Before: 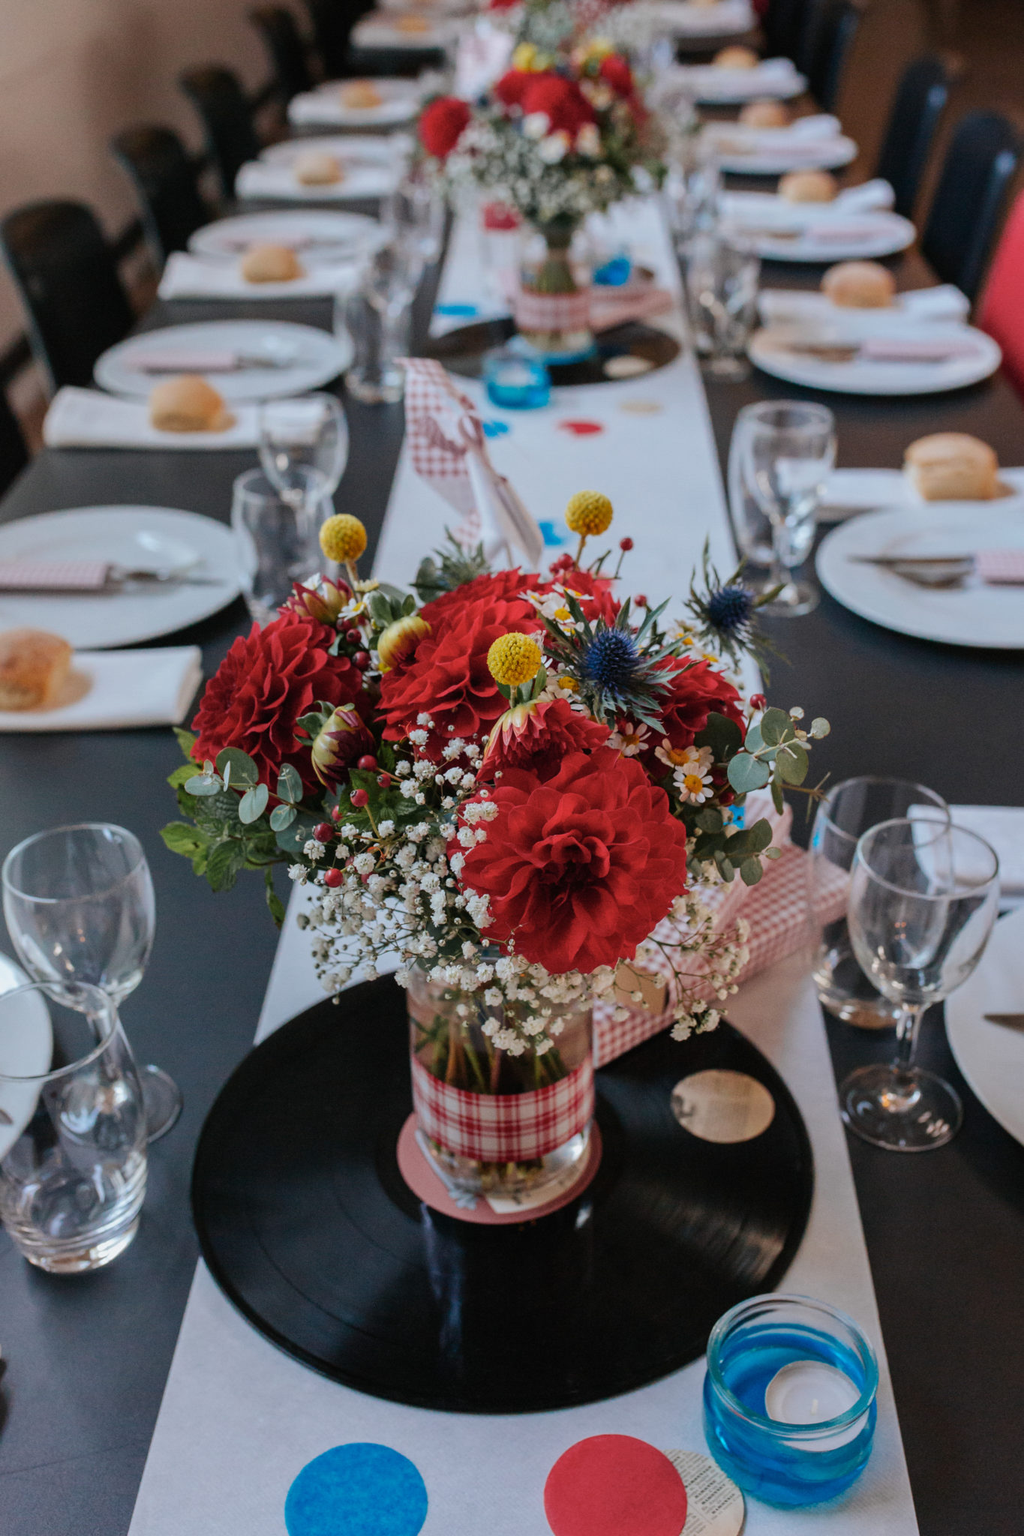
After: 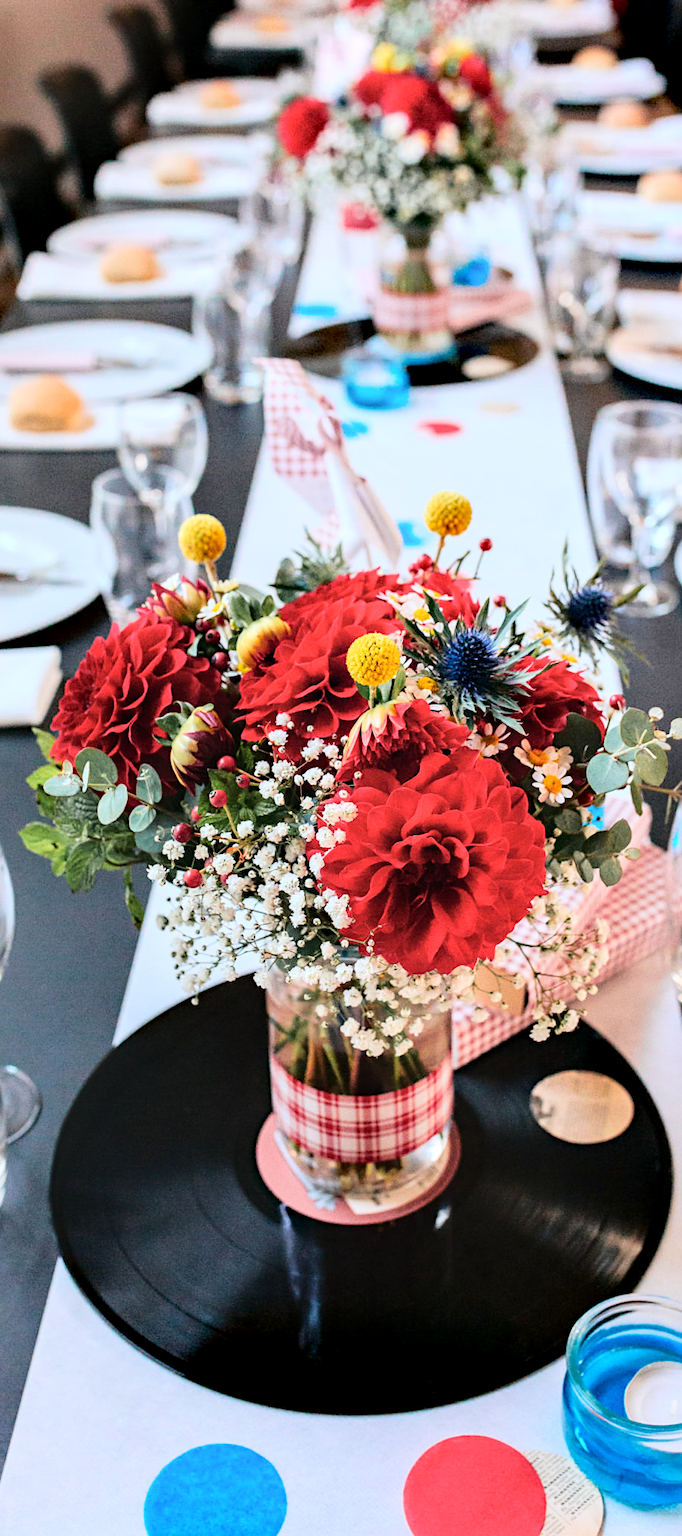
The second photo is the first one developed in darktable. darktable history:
base curve: curves: ch0 [(0, 0) (0.028, 0.03) (0.121, 0.232) (0.46, 0.748) (0.859, 0.968) (1, 1)], fusion 1
sharpen: amount 0.211
crop and rotate: left 13.793%, right 19.517%
